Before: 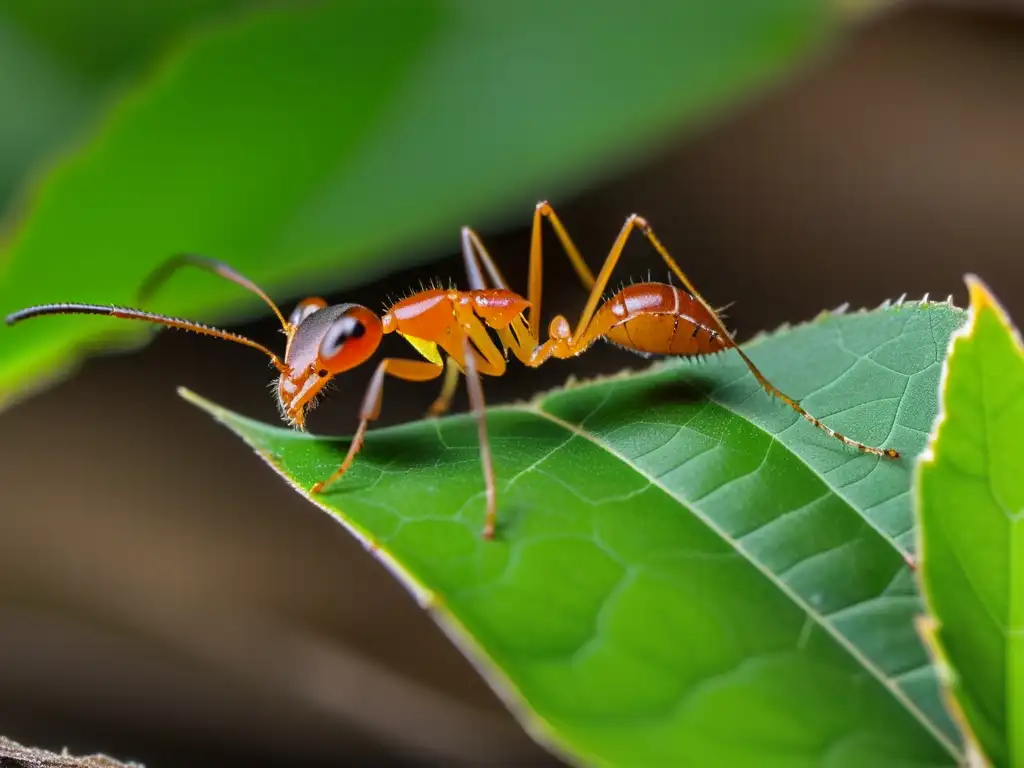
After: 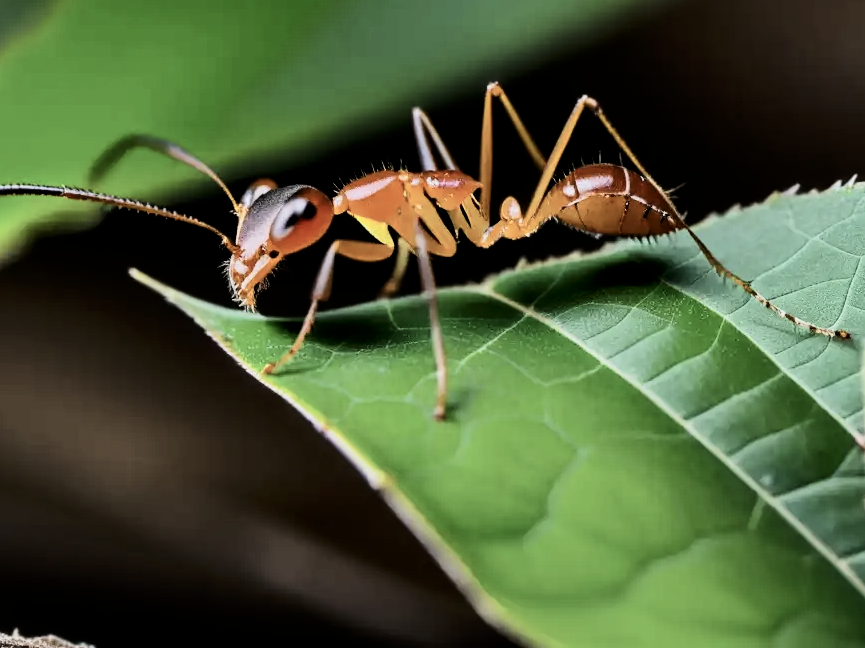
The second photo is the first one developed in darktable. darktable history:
contrast brightness saturation: contrast 0.25, saturation -0.31
filmic rgb: black relative exposure -5 EV, hardness 2.88, contrast 1.4, highlights saturation mix -30%
crop and rotate: left 4.842%, top 15.51%, right 10.668%
